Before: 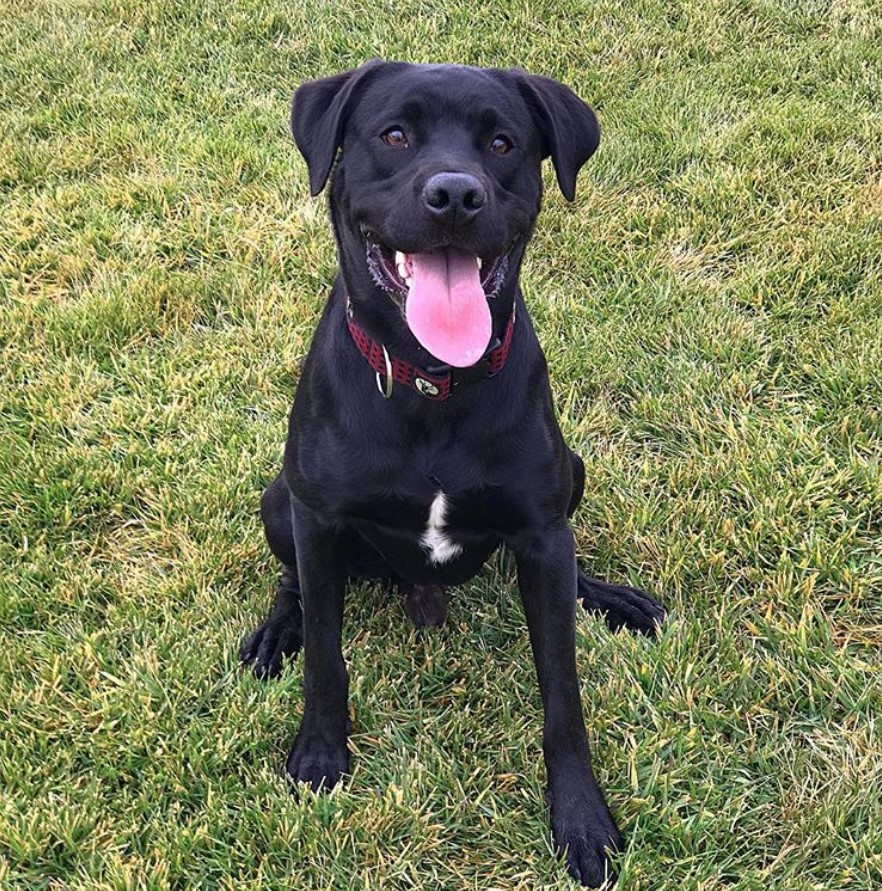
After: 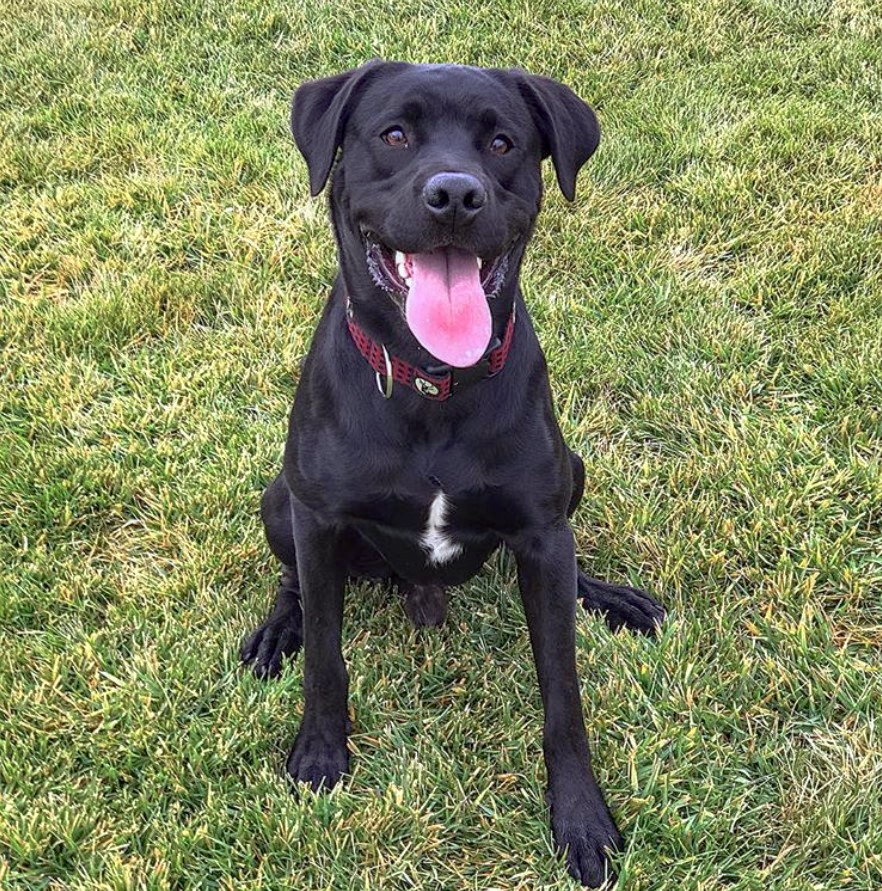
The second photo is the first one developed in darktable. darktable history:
tone curve: curves: ch0 [(0, 0) (0.15, 0.17) (0.452, 0.437) (0.611, 0.588) (0.751, 0.749) (1, 1)]; ch1 [(0, 0) (0.325, 0.327) (0.412, 0.45) (0.453, 0.484) (0.5, 0.501) (0.541, 0.55) (0.617, 0.612) (0.695, 0.697) (1, 1)]; ch2 [(0, 0) (0.386, 0.397) (0.452, 0.459) (0.505, 0.498) (0.524, 0.547) (0.574, 0.566) (0.633, 0.641) (1, 1)], preserve colors none
levels: levels [0, 0.478, 1]
local contrast: on, module defaults
color zones: curves: ch0 [(0, 0.5) (0.143, 0.5) (0.286, 0.5) (0.429, 0.5) (0.571, 0.5) (0.714, 0.476) (0.857, 0.5) (1, 0.5)]; ch2 [(0, 0.5) (0.143, 0.5) (0.286, 0.5) (0.429, 0.5) (0.571, 0.5) (0.714, 0.487) (0.857, 0.5) (1, 0.5)]
color correction: highlights a* -2.71, highlights b* -2.27, shadows a* 2, shadows b* 2.76
